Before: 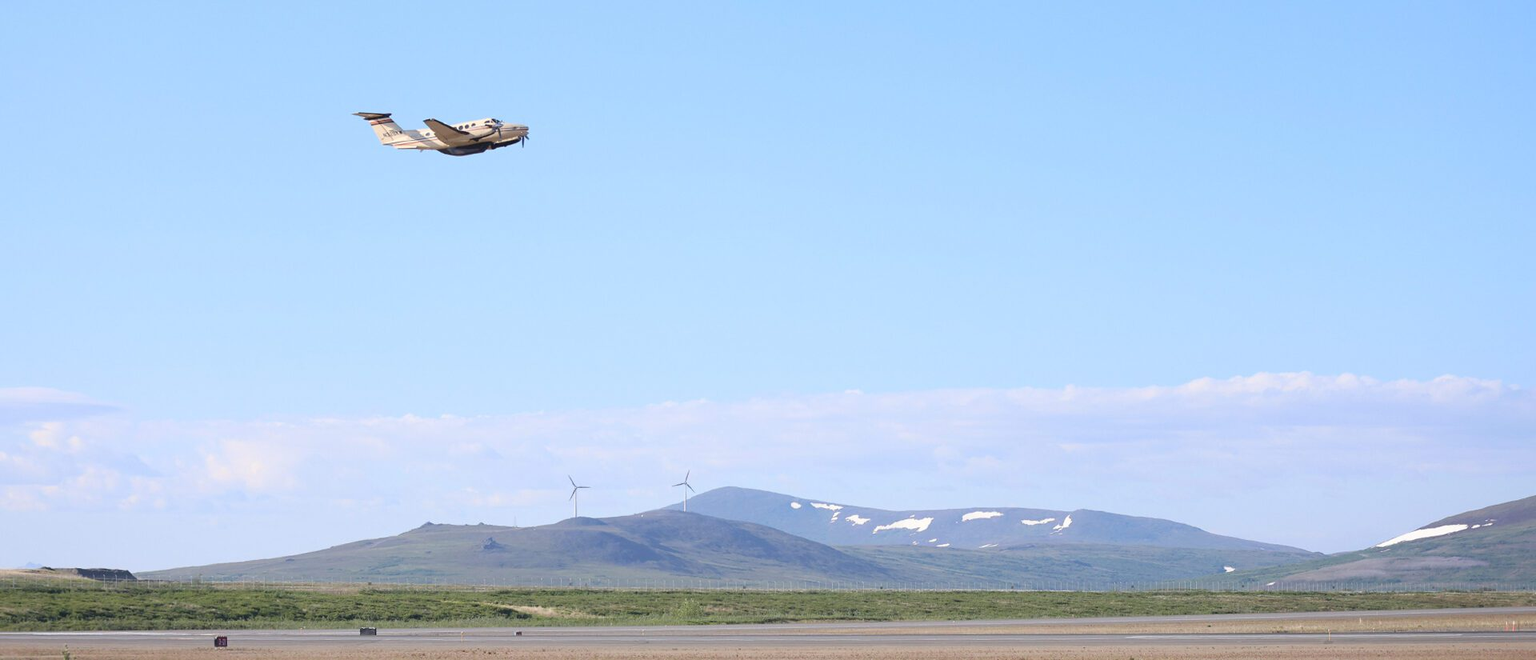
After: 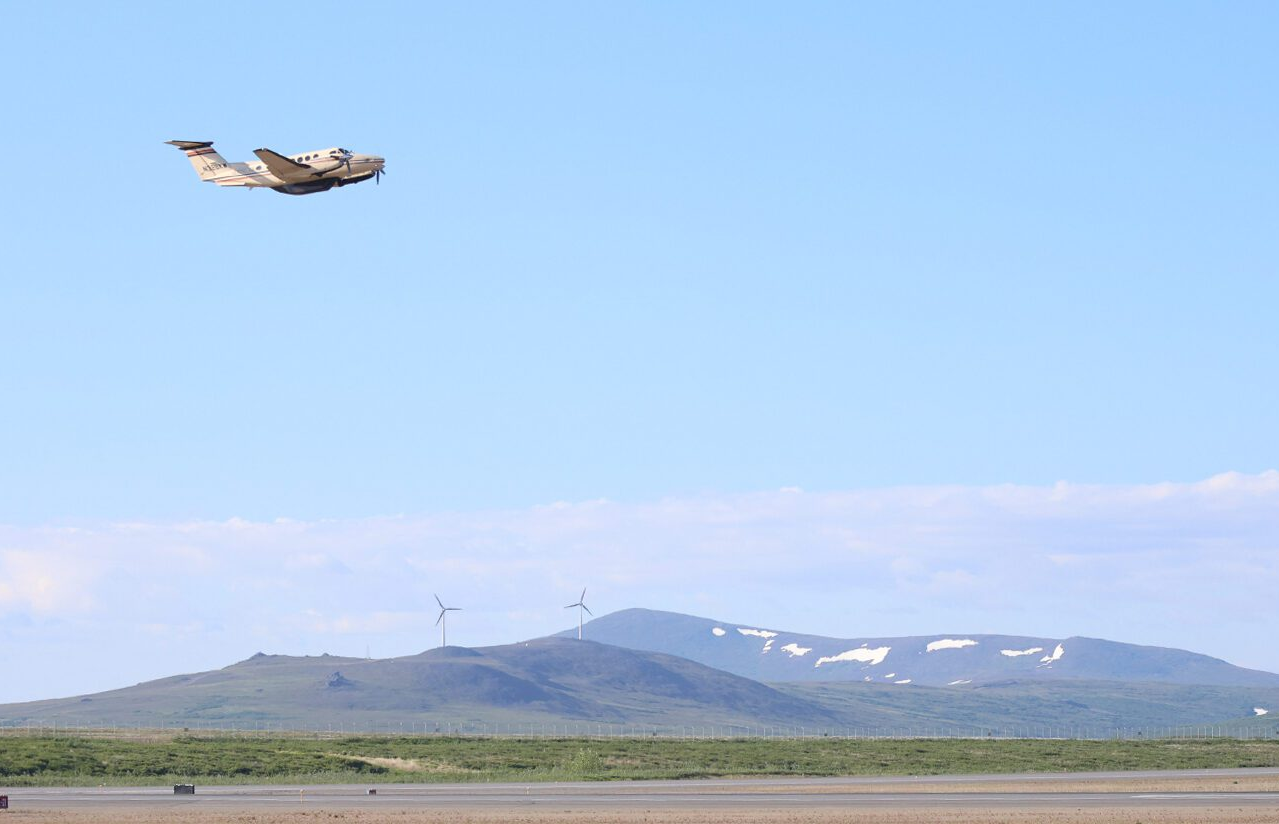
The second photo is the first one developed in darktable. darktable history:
crop and rotate: left 14.385%, right 18.948%
white balance: emerald 1
